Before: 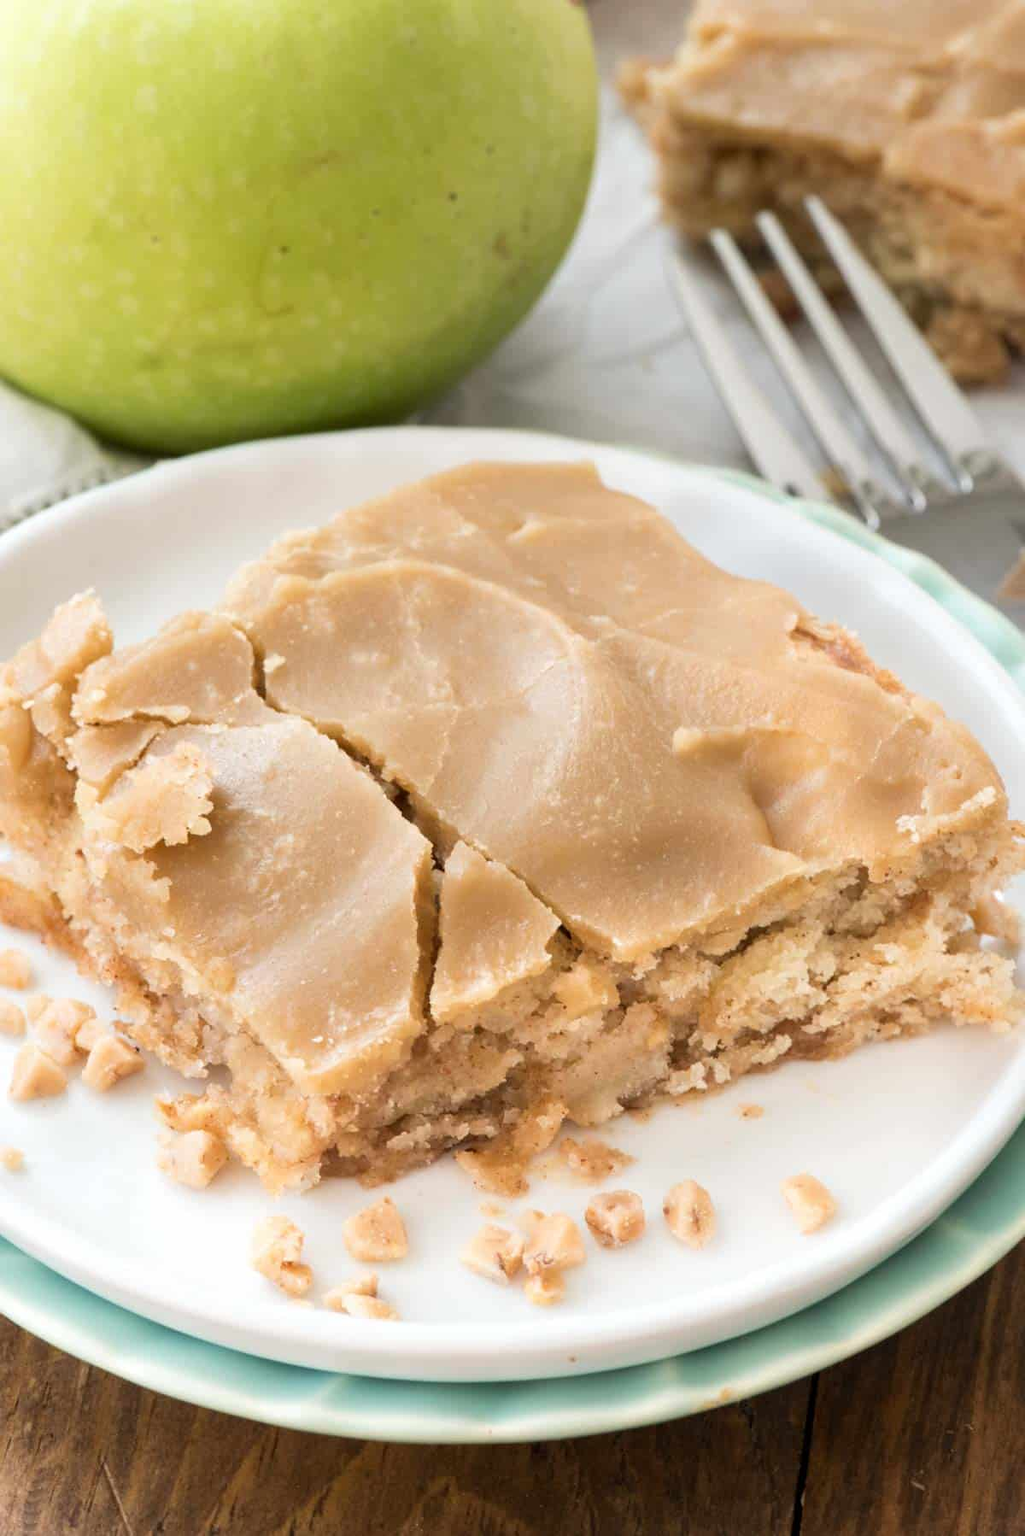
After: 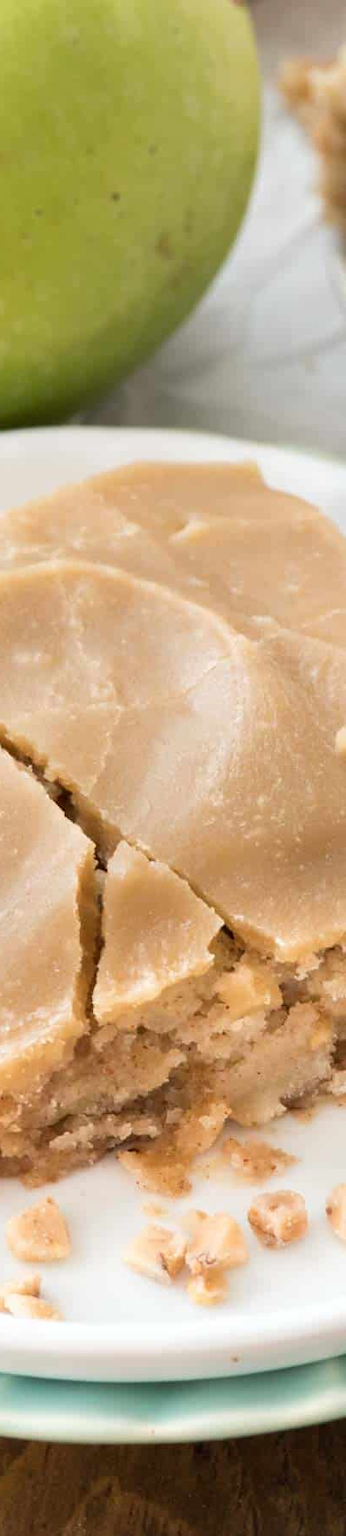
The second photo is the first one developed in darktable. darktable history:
crop: left 32.935%, right 33.17%
